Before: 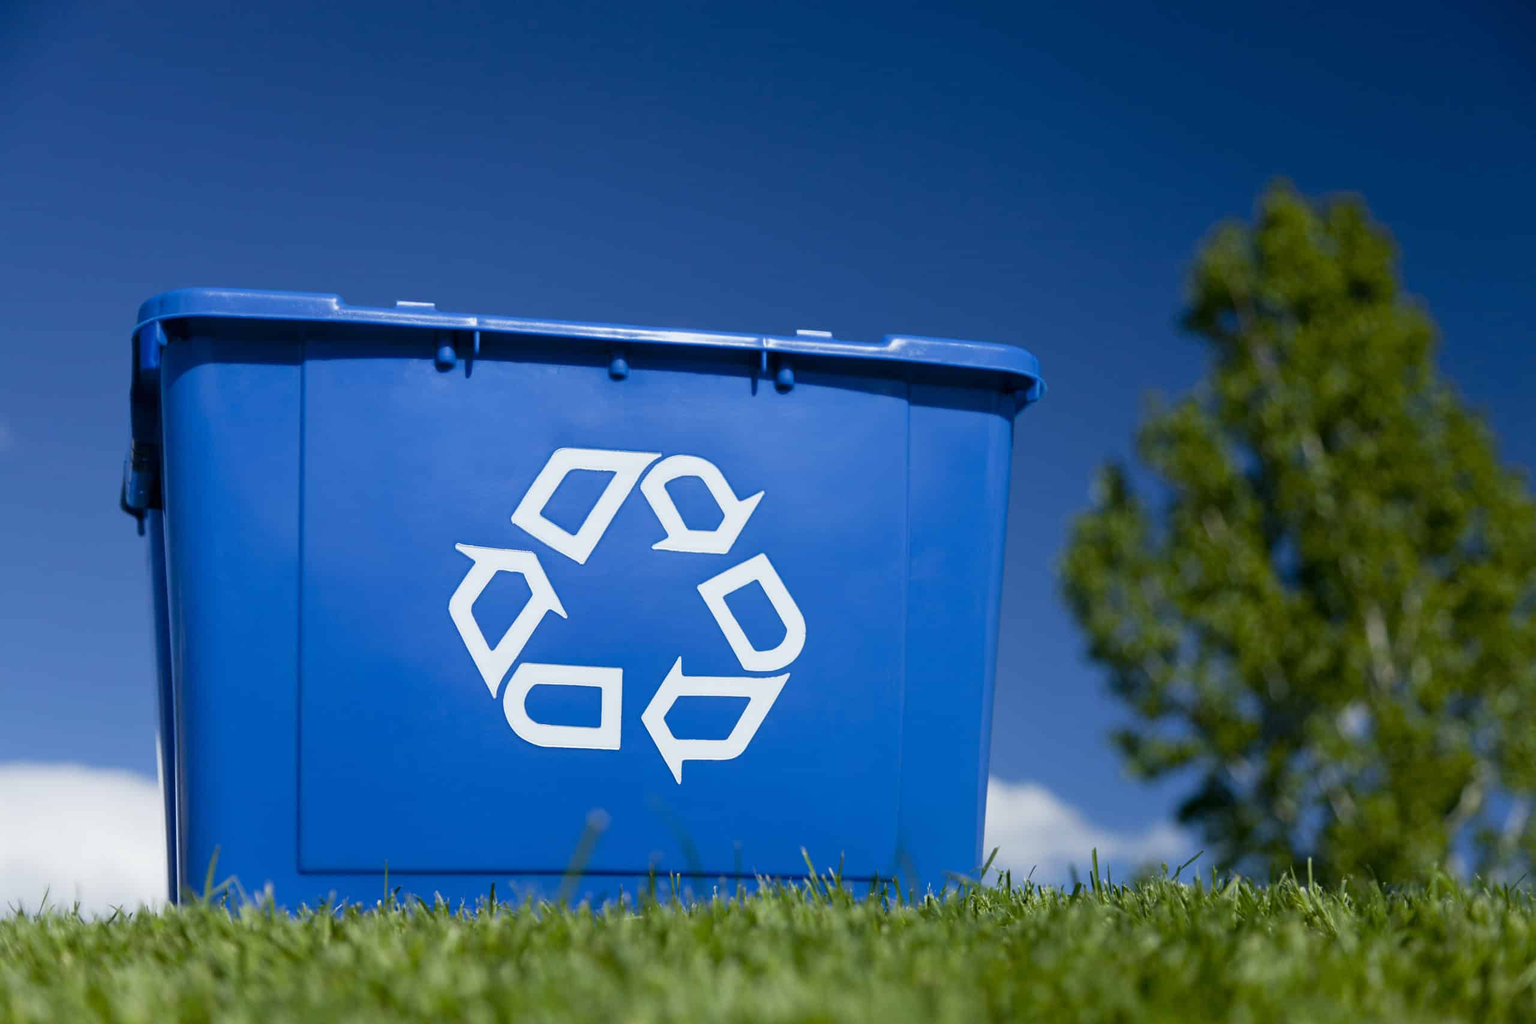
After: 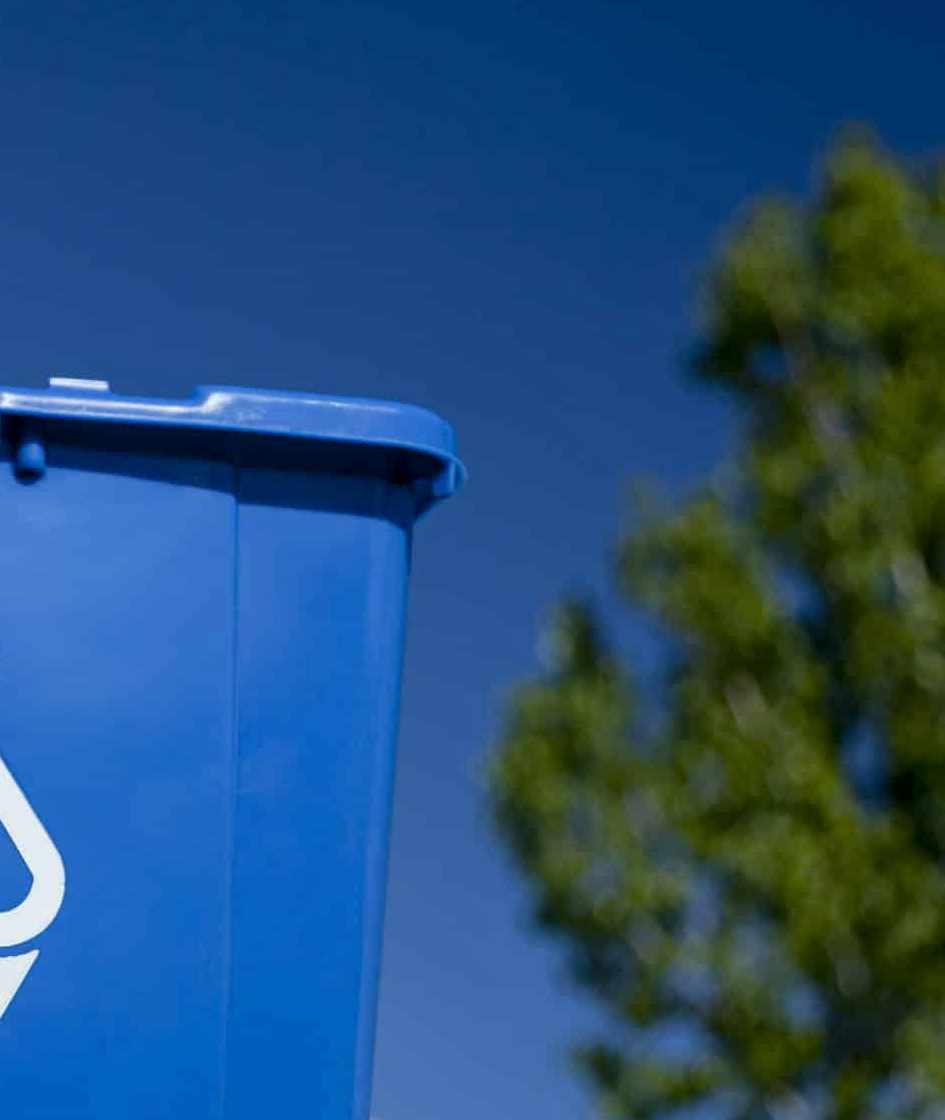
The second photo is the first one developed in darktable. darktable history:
crop and rotate: left 49.936%, top 10.094%, right 13.136%, bottom 24.256%
white balance: emerald 1
local contrast: highlights 100%, shadows 100%, detail 120%, midtone range 0.2
